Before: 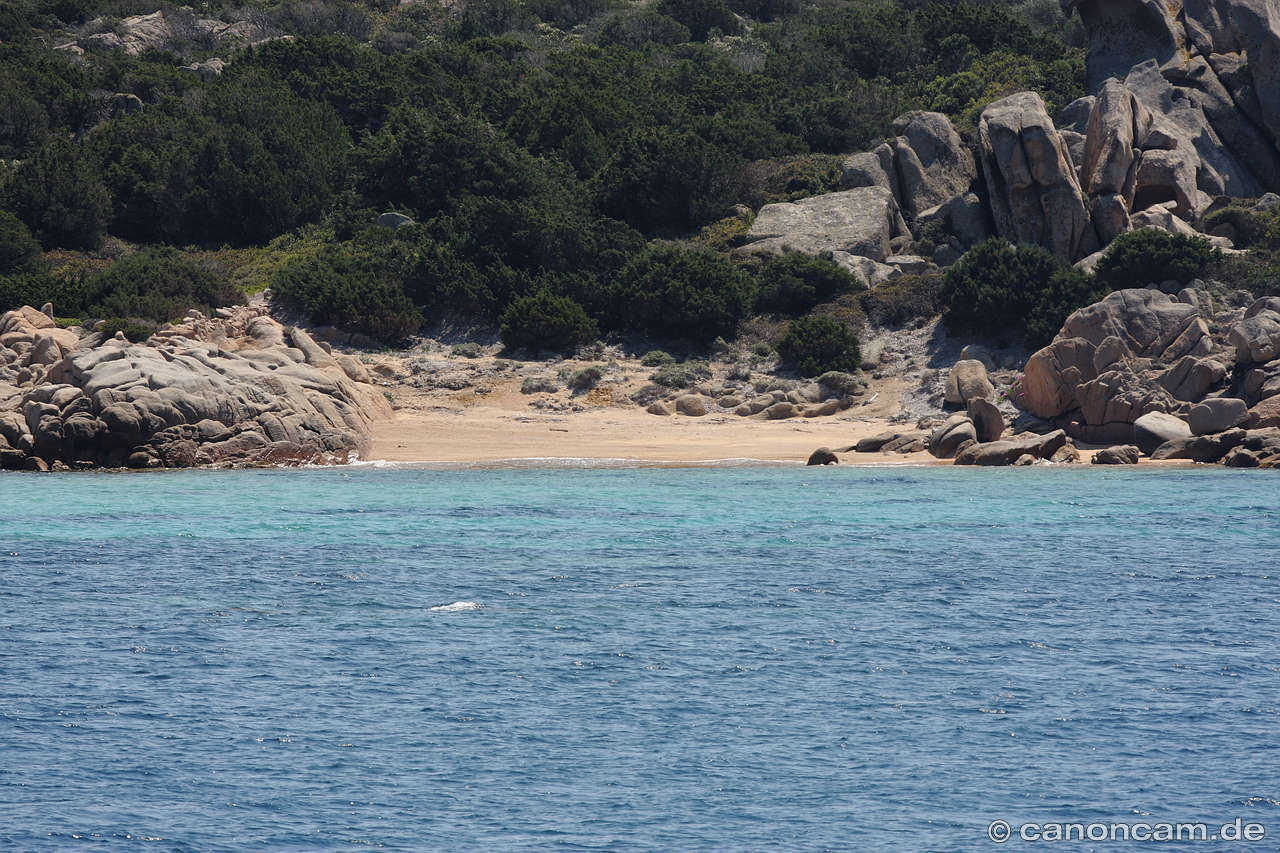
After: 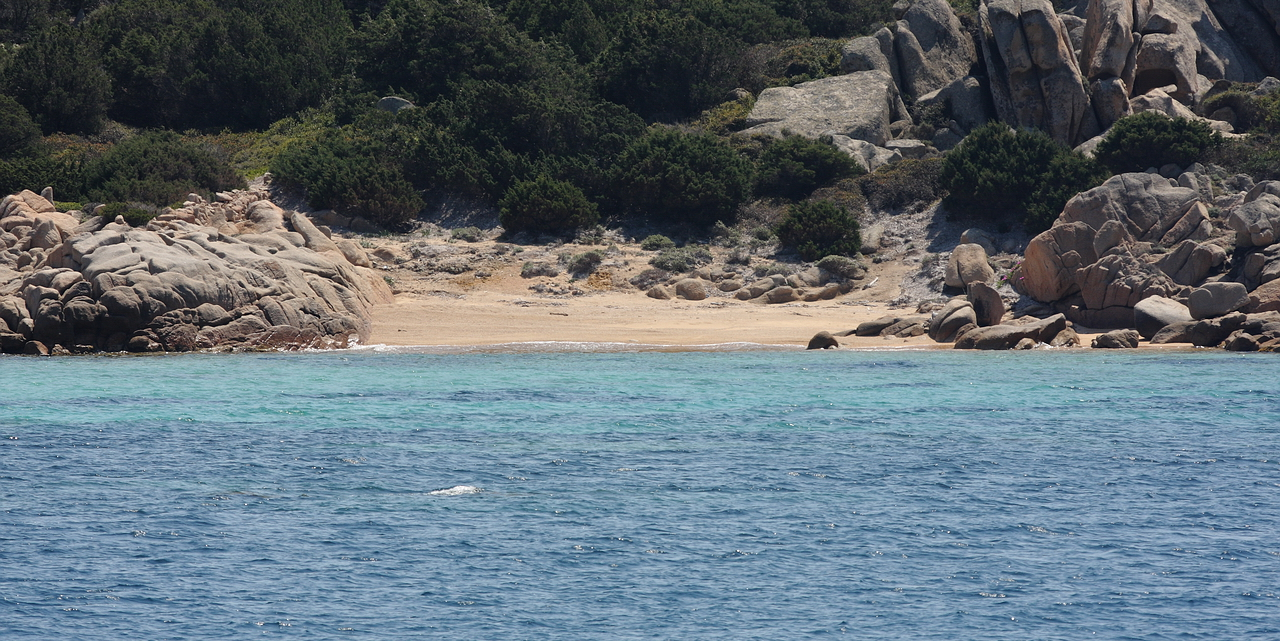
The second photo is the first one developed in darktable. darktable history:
crop: top 13.711%, bottom 11.06%
